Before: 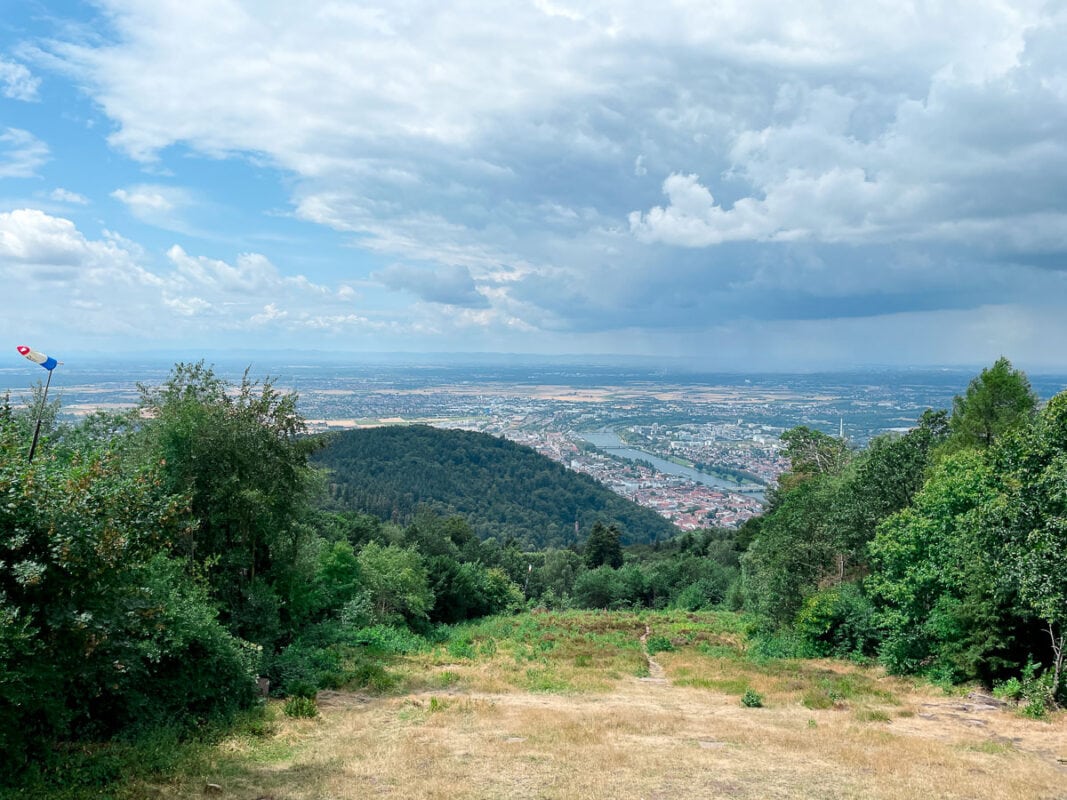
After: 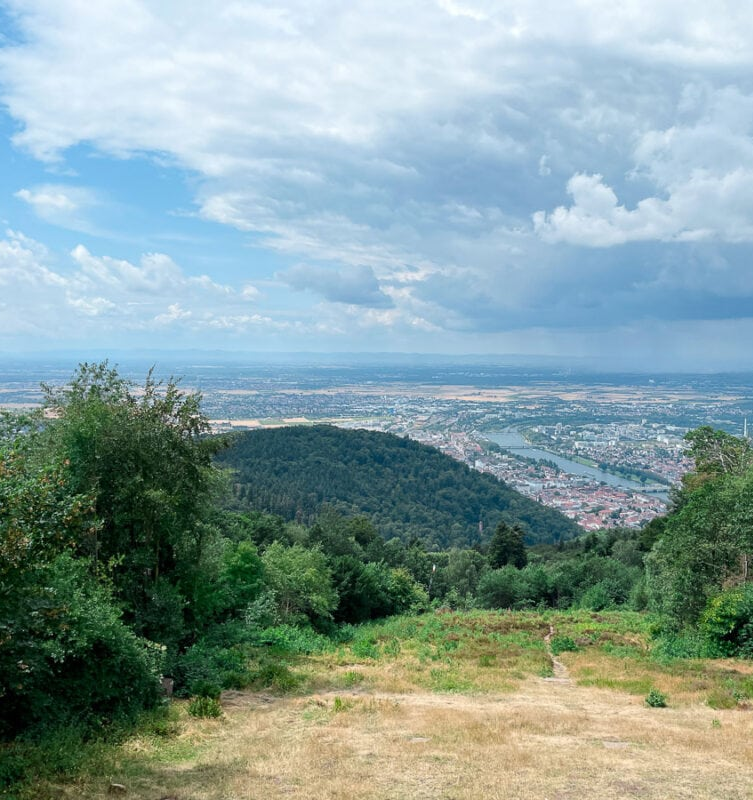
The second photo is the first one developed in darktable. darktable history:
crop and rotate: left 8.999%, right 20.352%
